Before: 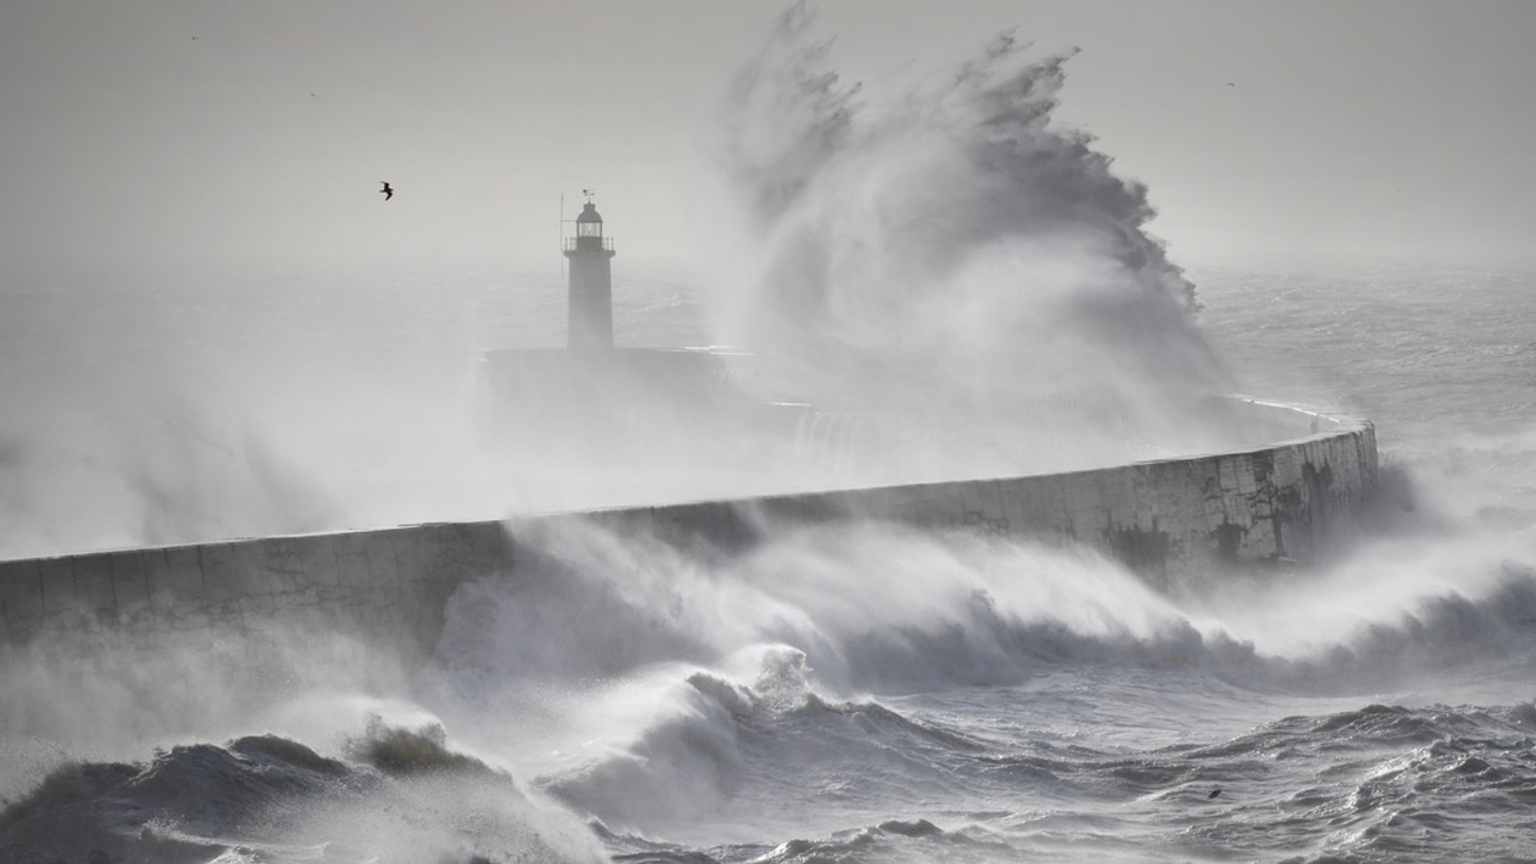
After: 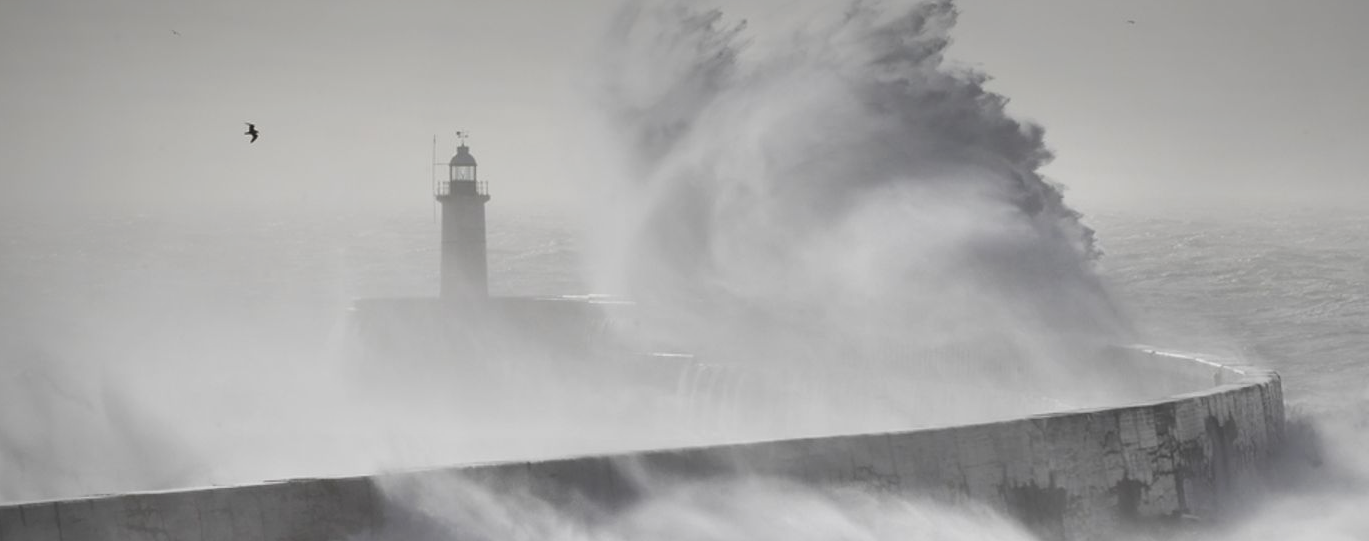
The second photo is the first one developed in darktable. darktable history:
exposure: black level correction -0.014, exposure -0.189 EV, compensate exposure bias true, compensate highlight preservation false
crop and rotate: left 9.453%, top 7.343%, right 4.97%, bottom 32.527%
tone equalizer: on, module defaults
